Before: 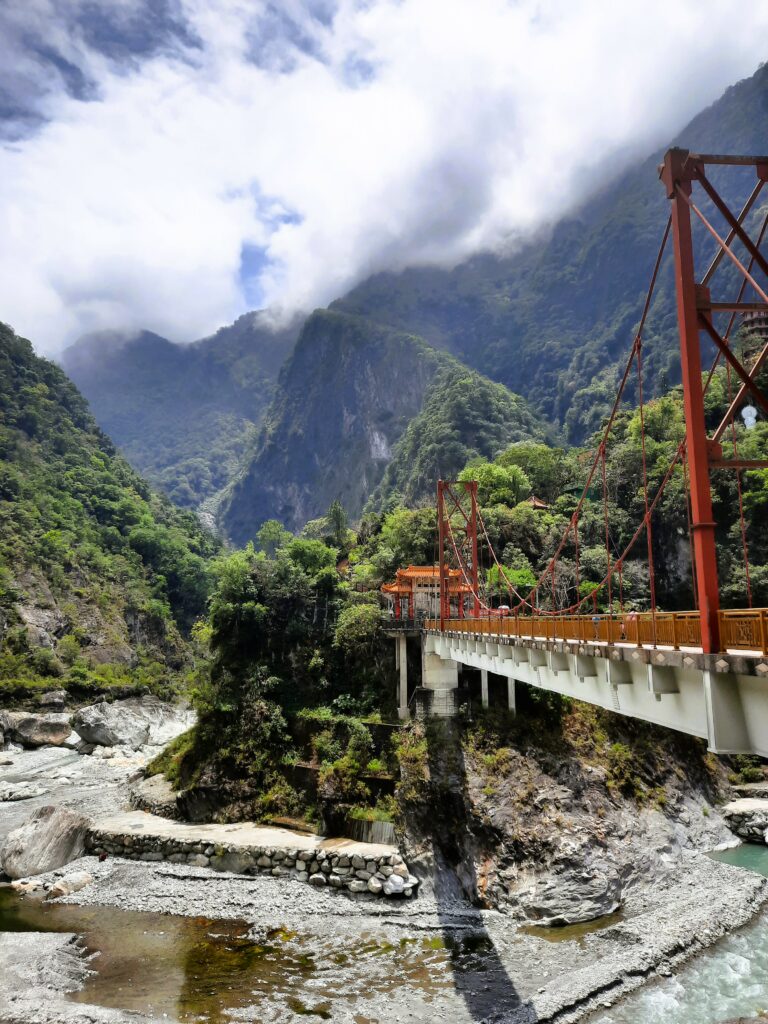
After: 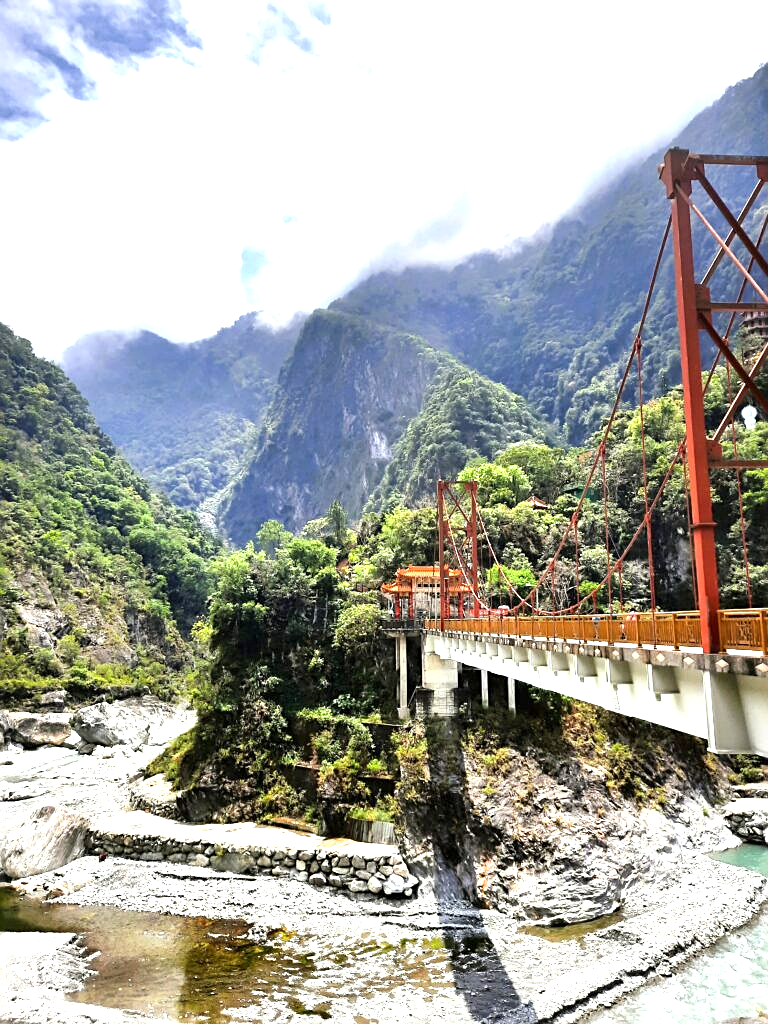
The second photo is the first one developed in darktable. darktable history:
exposure: exposure 1.25 EV, compensate exposure bias true, compensate highlight preservation false
sharpen: on, module defaults
